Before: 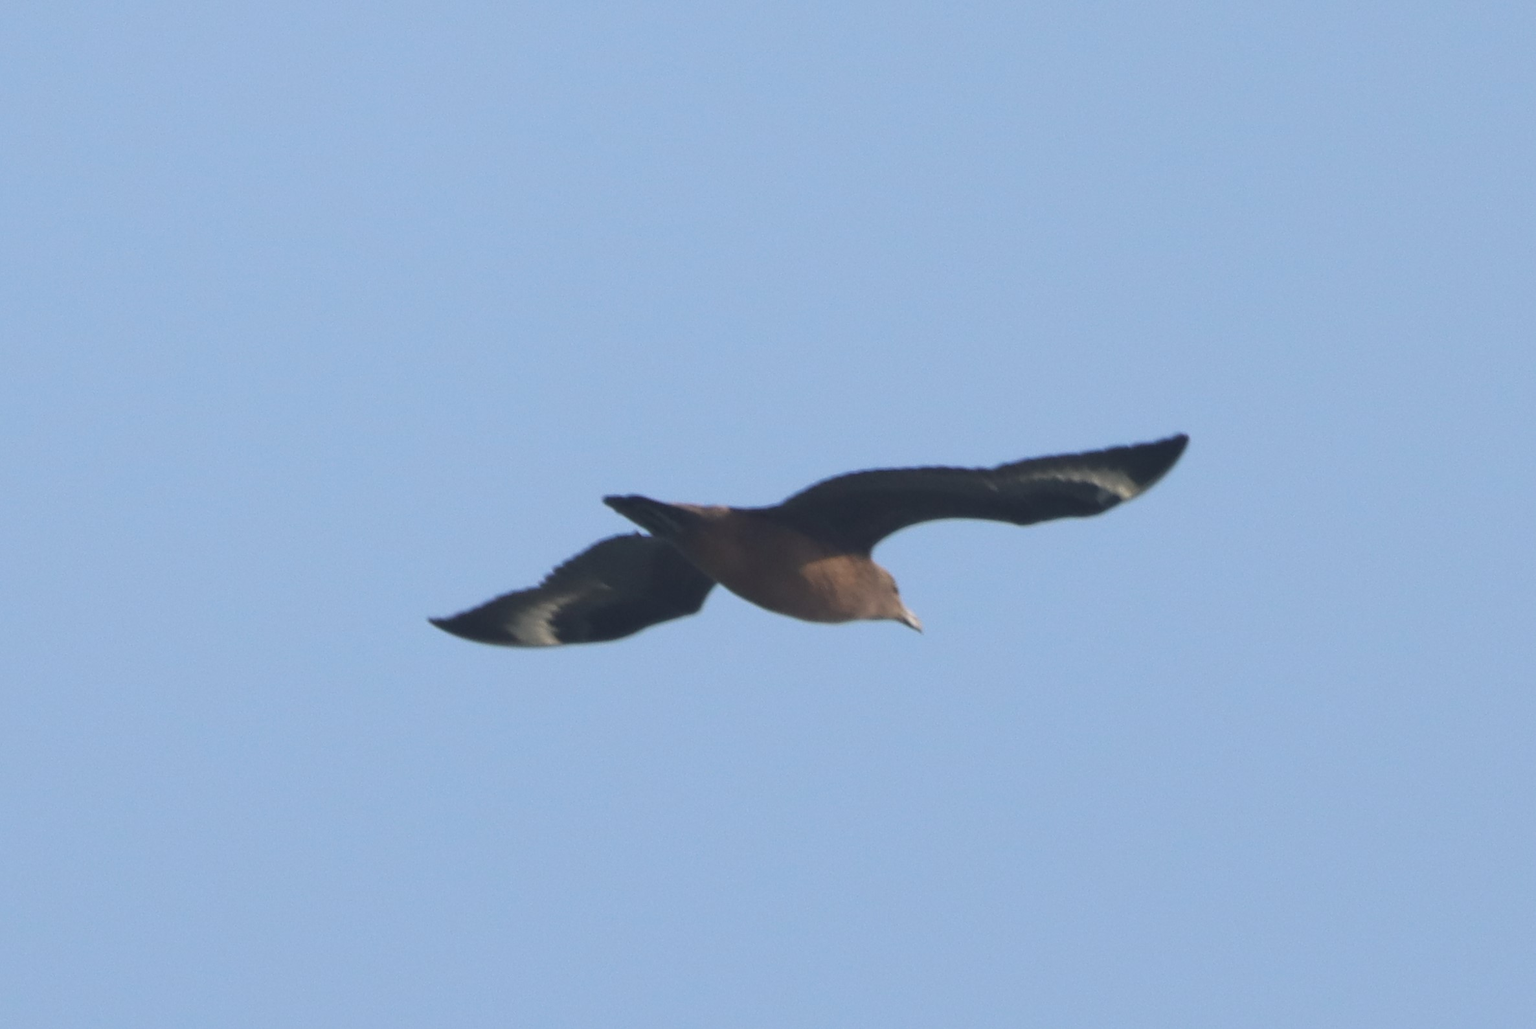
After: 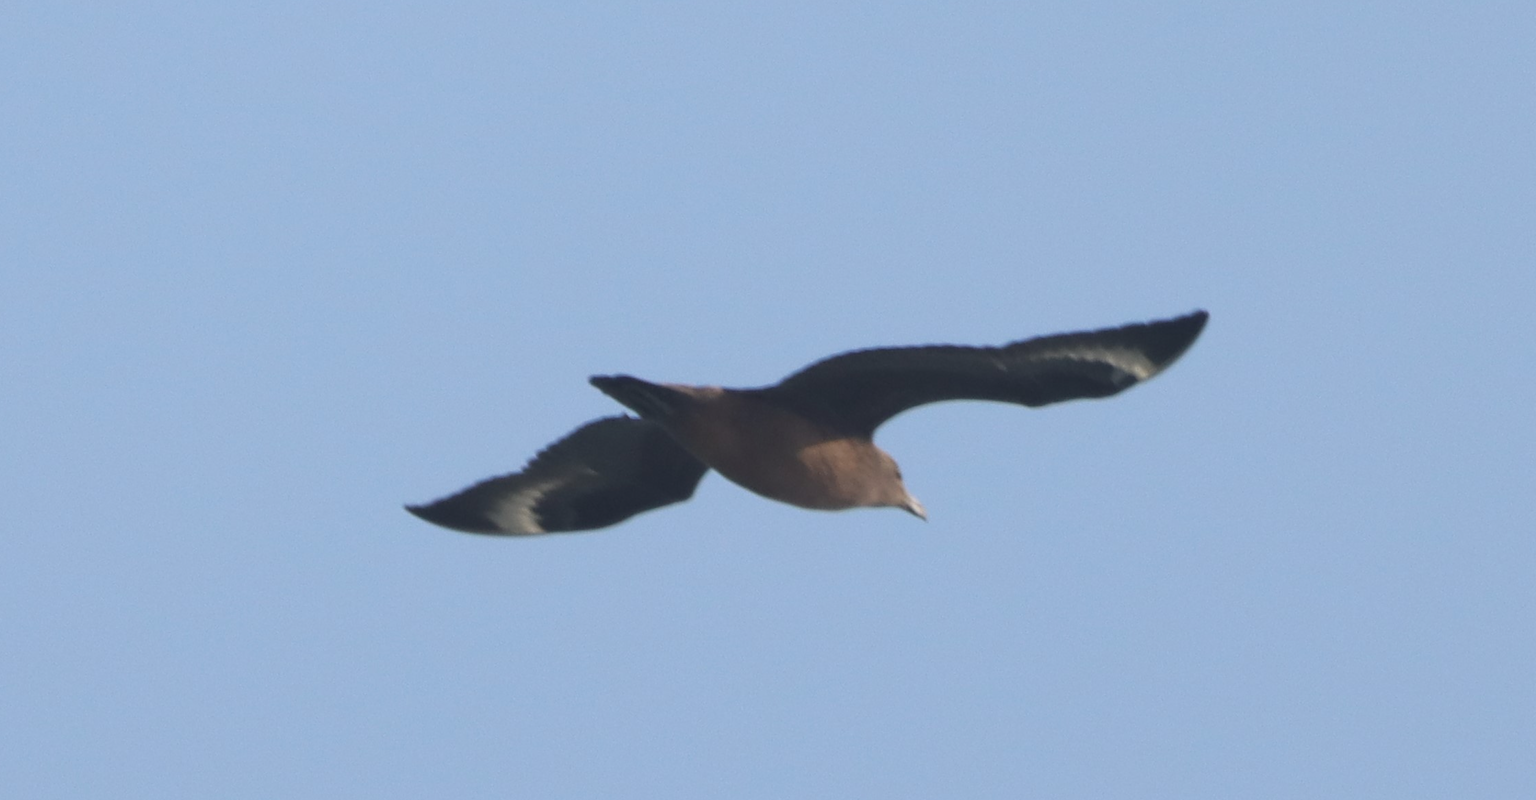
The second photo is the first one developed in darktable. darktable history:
crop and rotate: left 3.014%, top 13.708%, right 2.41%, bottom 12.688%
contrast brightness saturation: saturation -0.067
